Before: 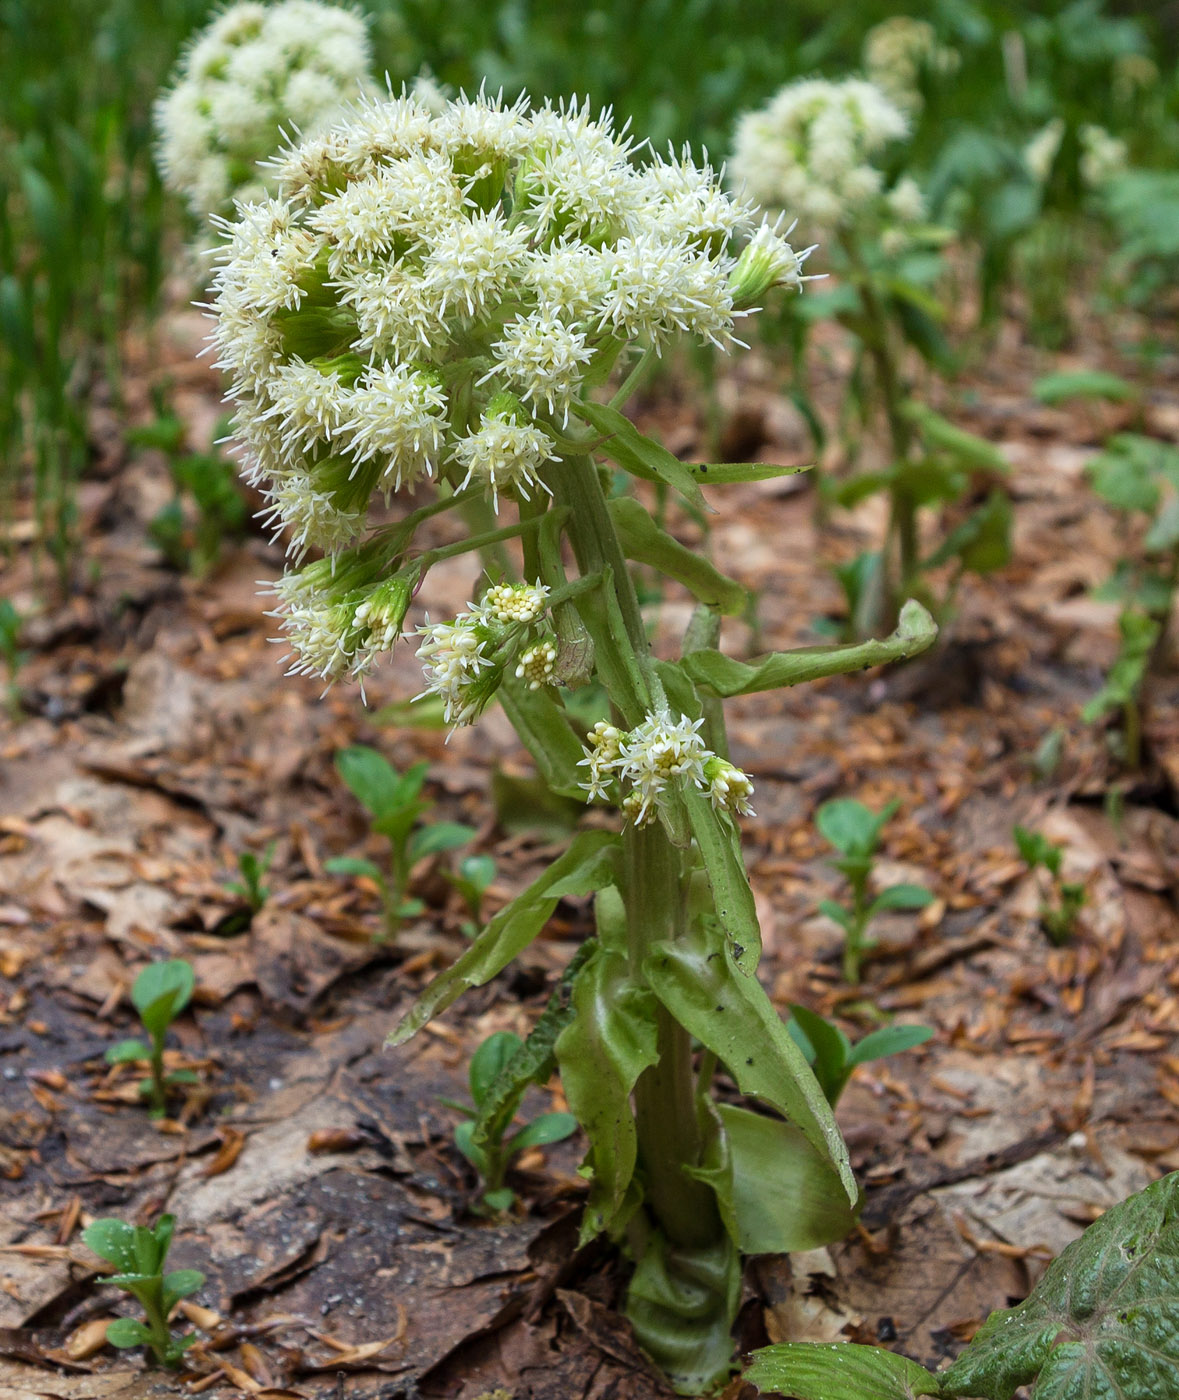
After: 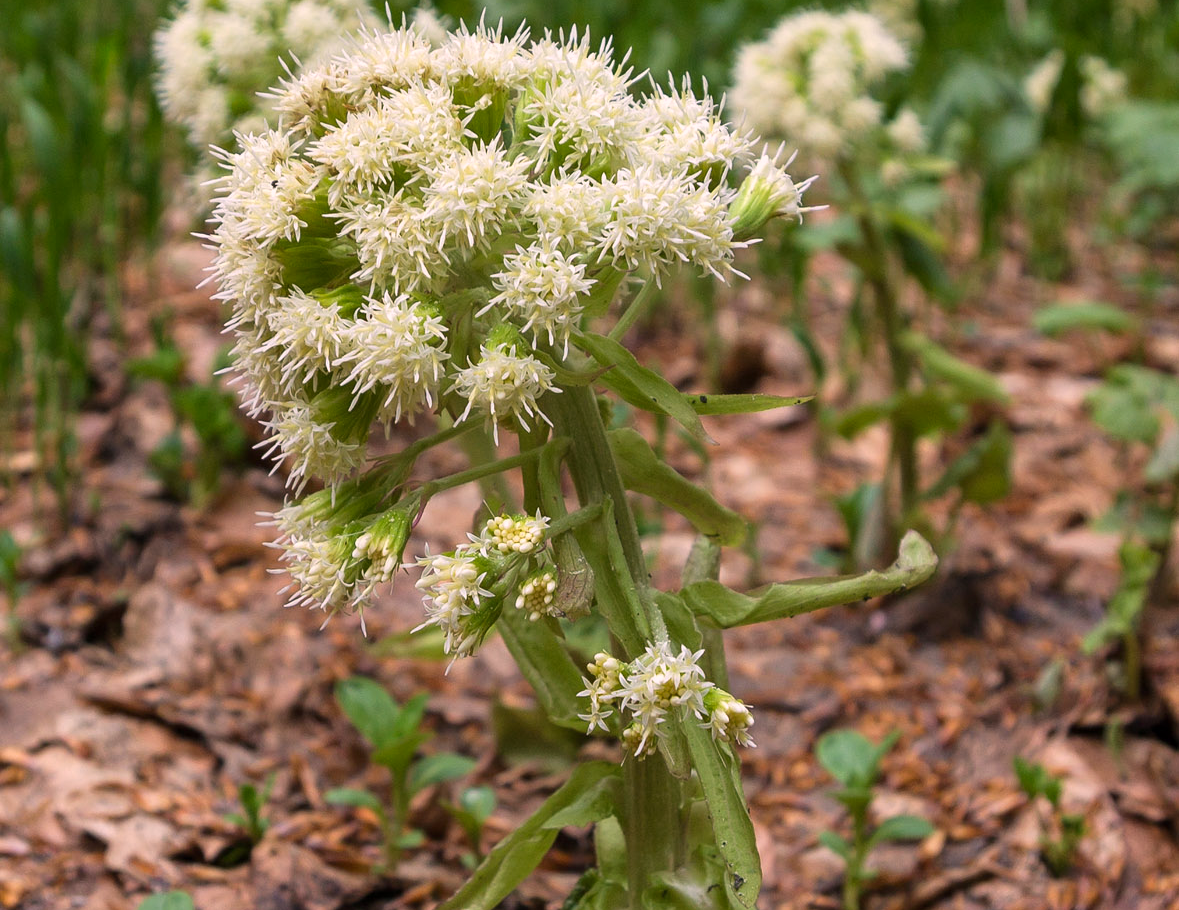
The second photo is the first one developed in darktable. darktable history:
color correction: highlights a* 12.74, highlights b* 5.39
crop and rotate: top 4.951%, bottom 29.986%
